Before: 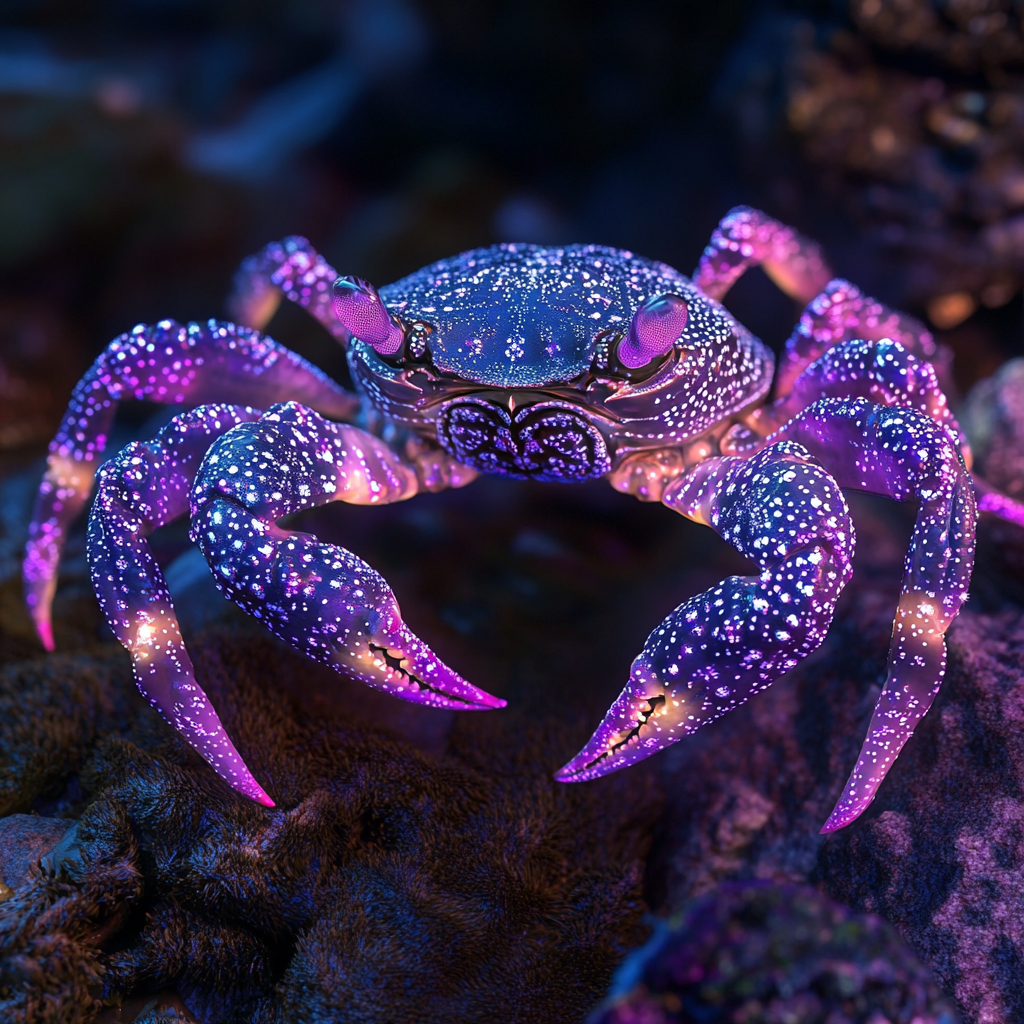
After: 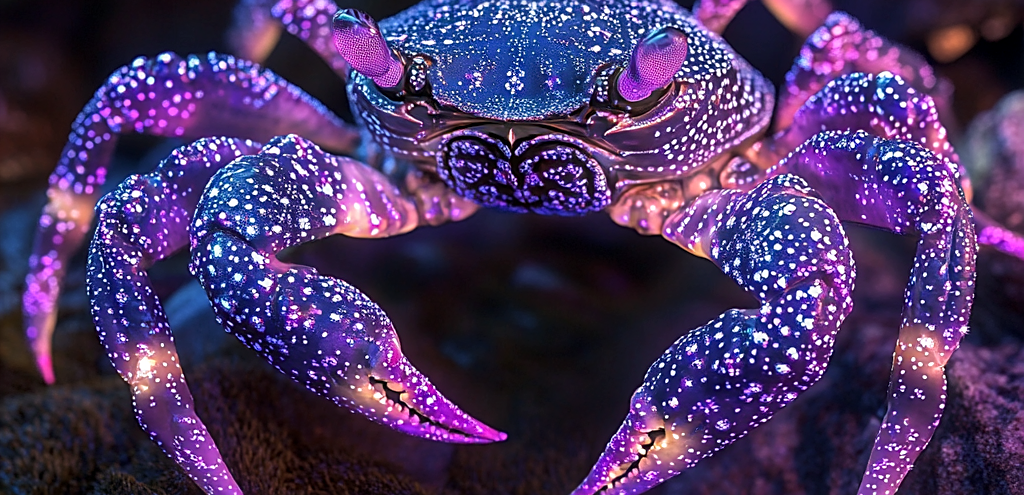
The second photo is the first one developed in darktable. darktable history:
local contrast: on, module defaults
sharpen: on, module defaults
crop and rotate: top 26.108%, bottom 25.464%
